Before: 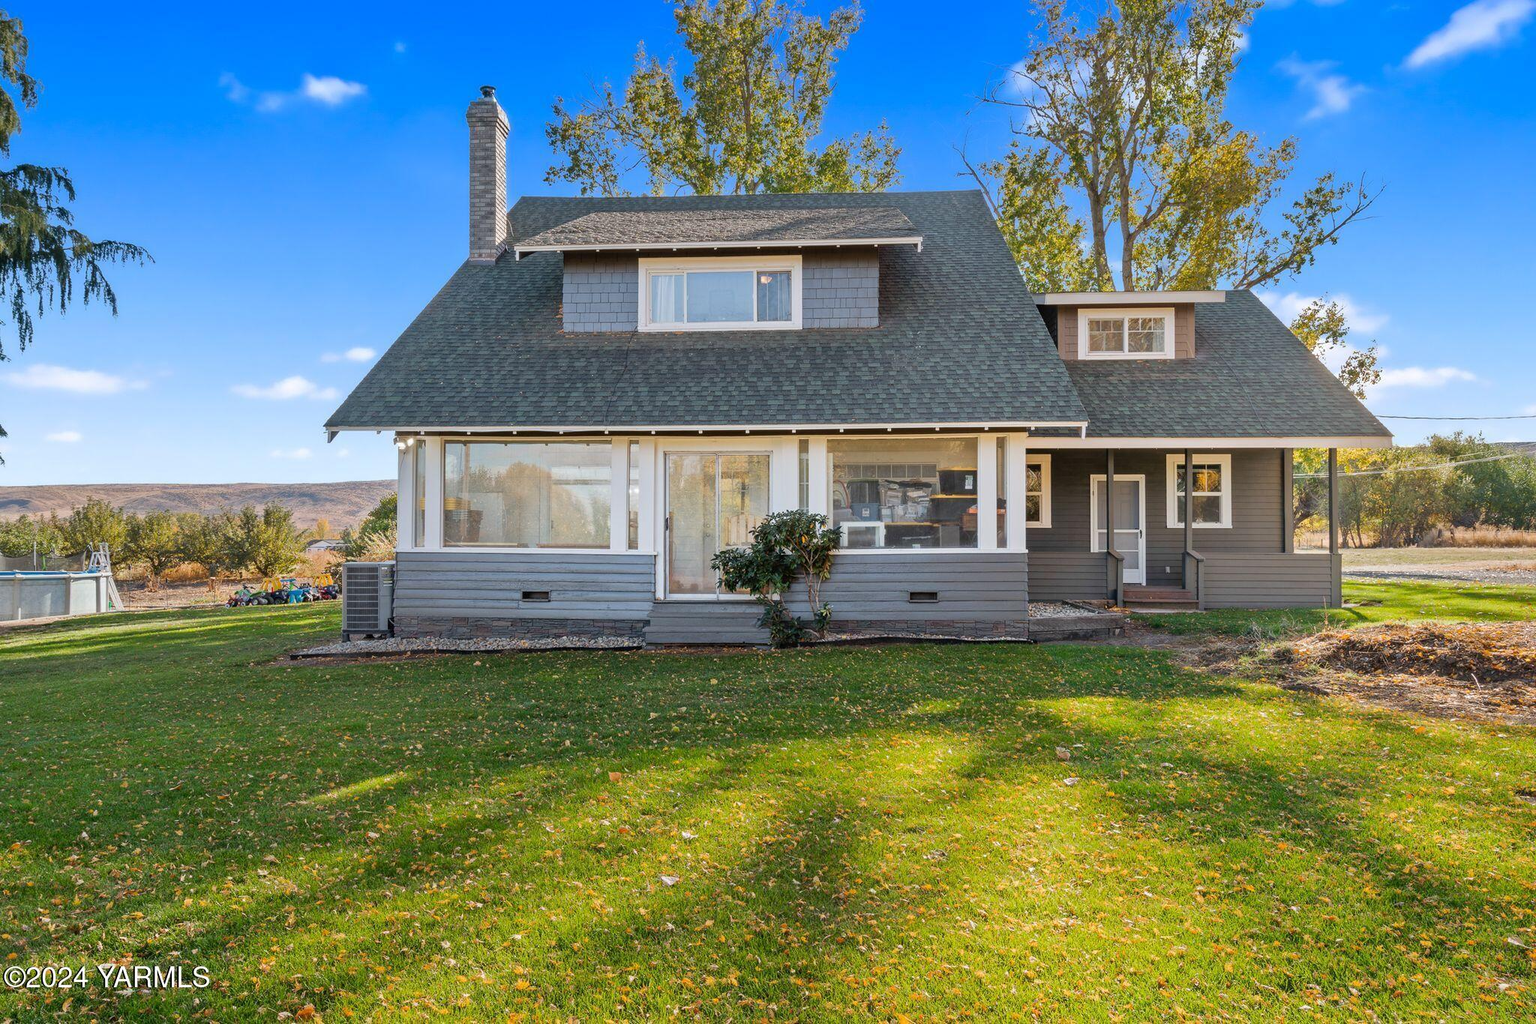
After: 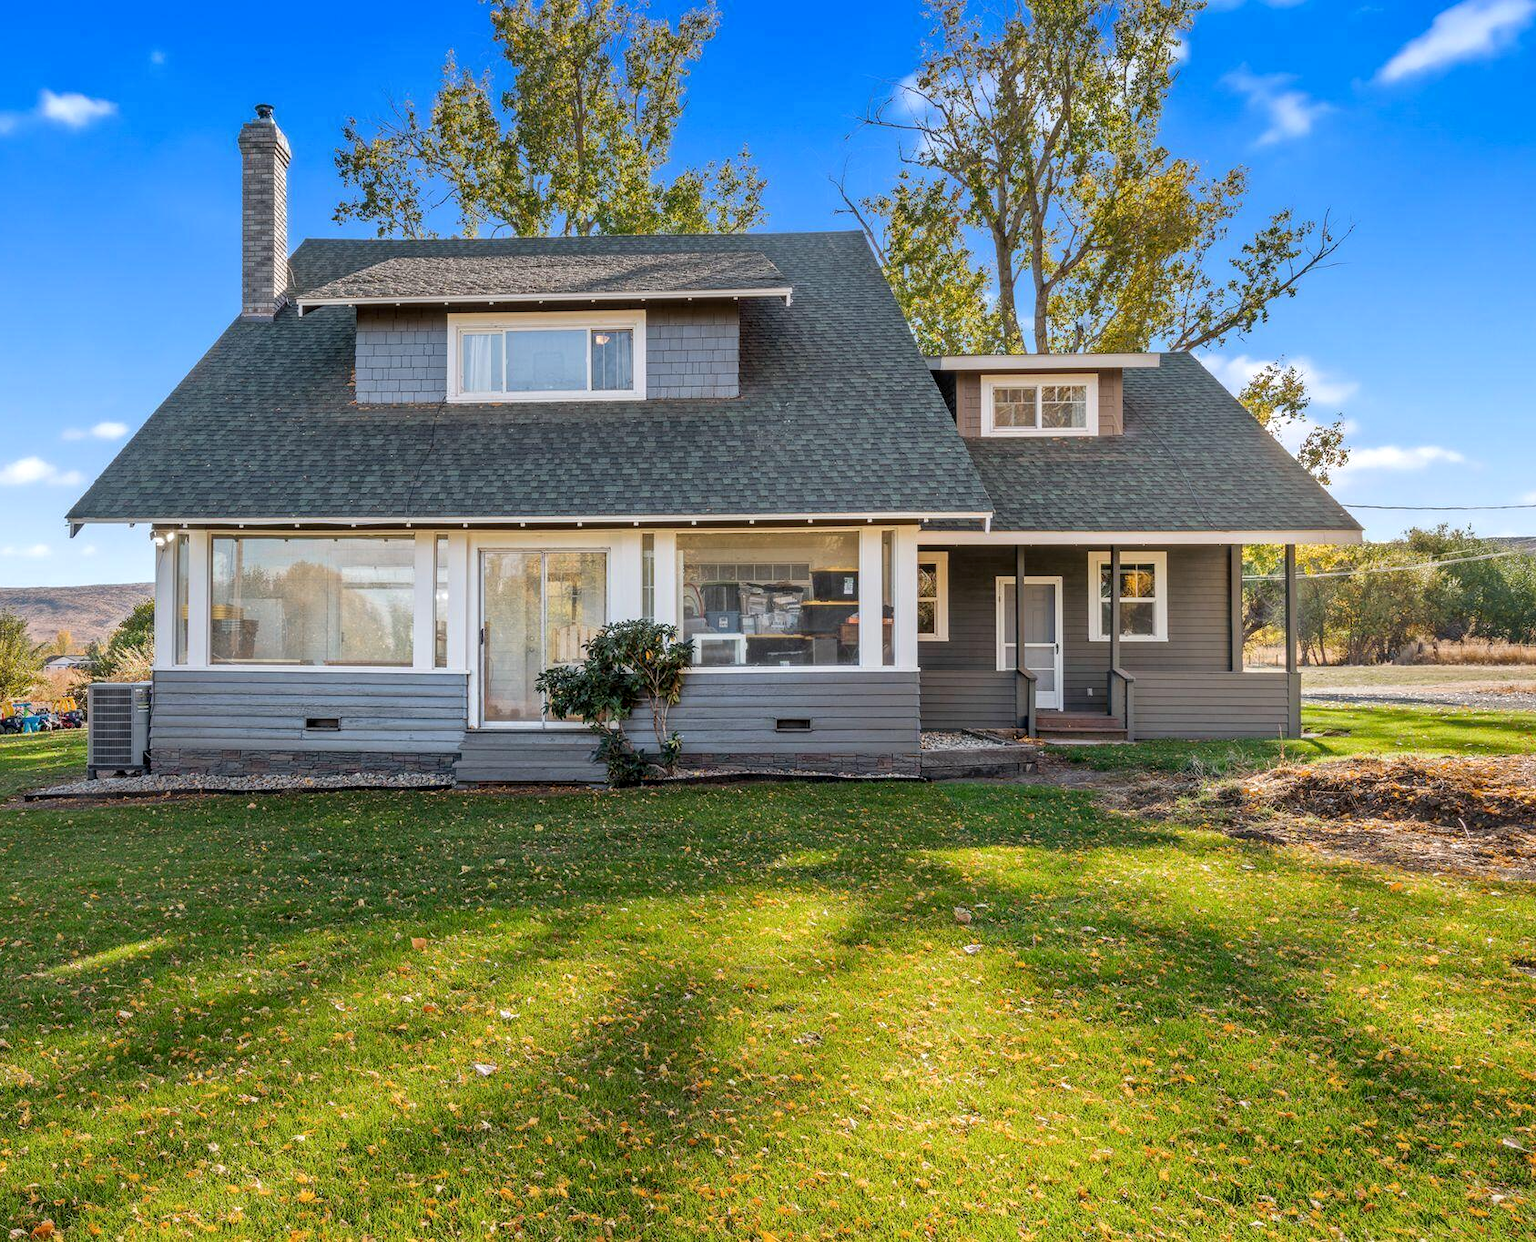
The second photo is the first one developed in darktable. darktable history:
crop: left 17.582%, bottom 0.031%
local contrast: on, module defaults
